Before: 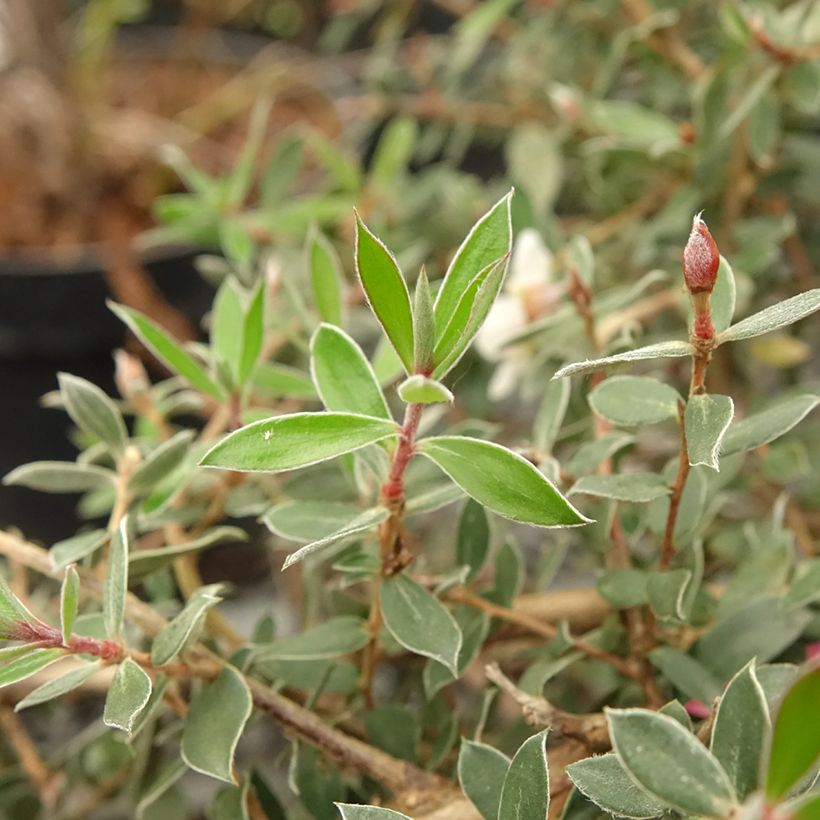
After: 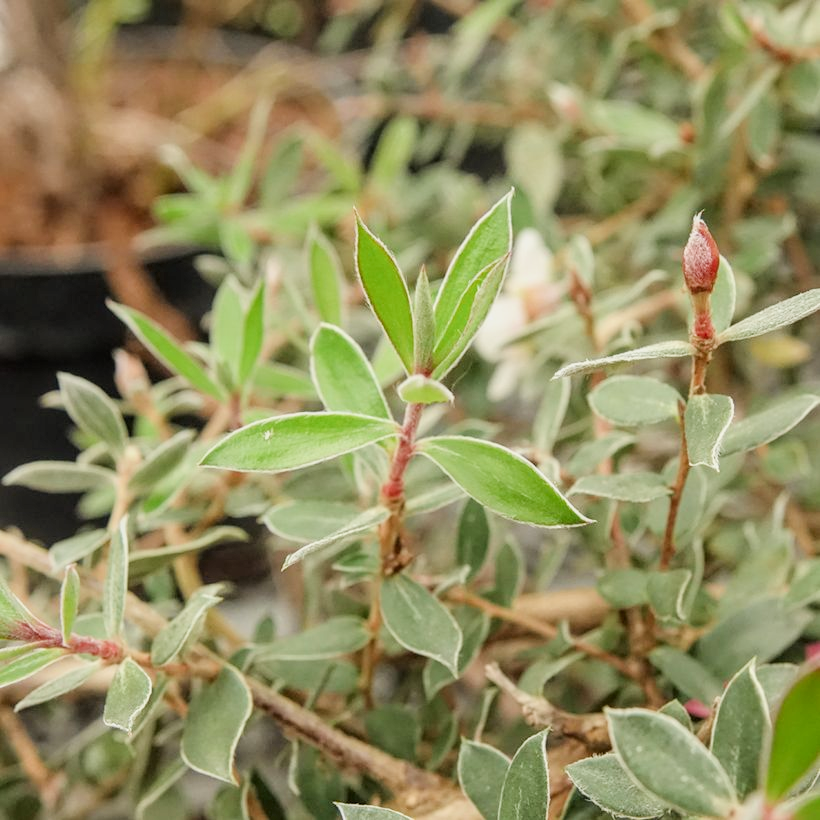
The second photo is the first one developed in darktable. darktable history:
local contrast: on, module defaults
exposure: black level correction 0, exposure 0.5 EV, compensate highlight preservation false
filmic rgb: black relative exposure -7.65 EV, white relative exposure 4.56 EV, hardness 3.61
